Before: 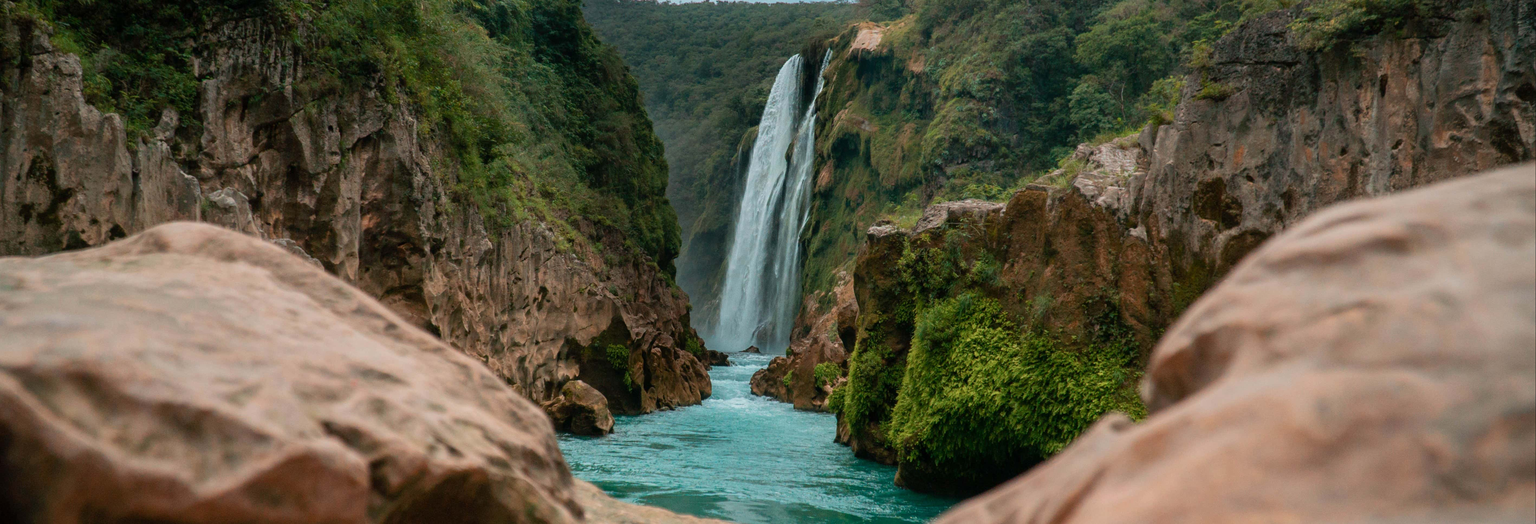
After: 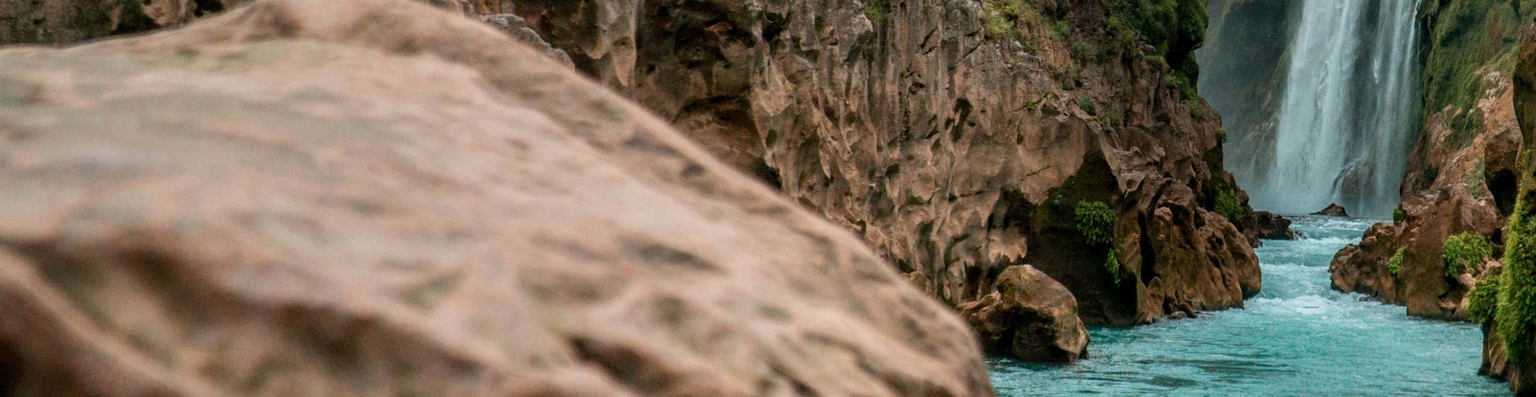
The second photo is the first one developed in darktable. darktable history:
crop: top 44.091%, right 43.56%, bottom 13.048%
local contrast: on, module defaults
